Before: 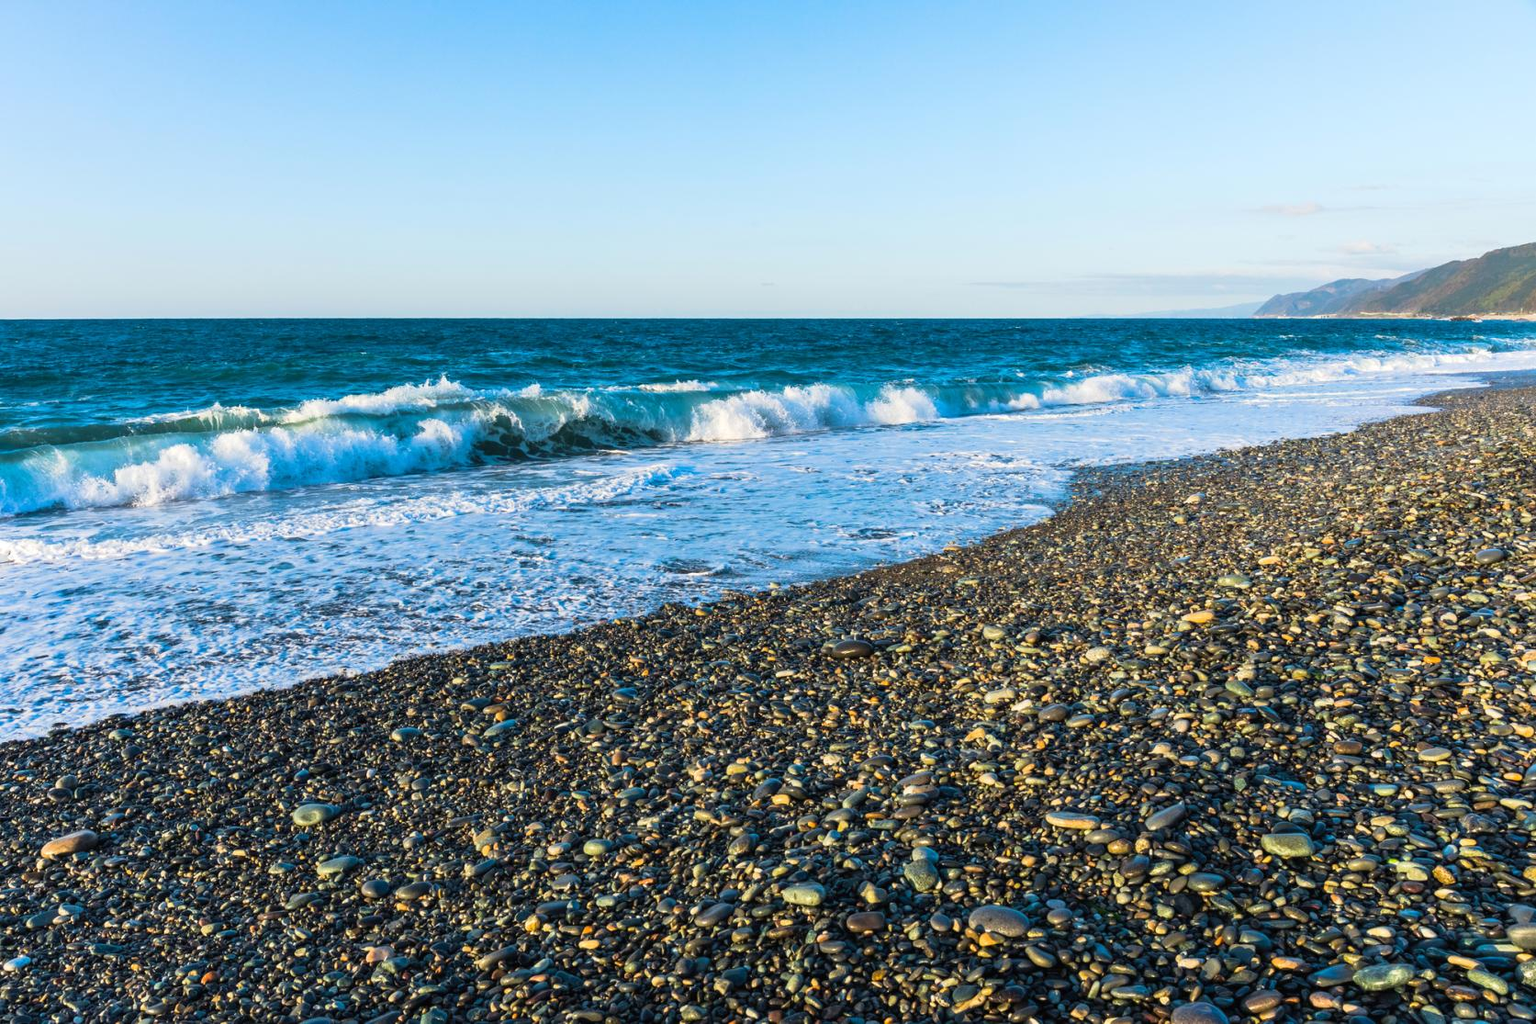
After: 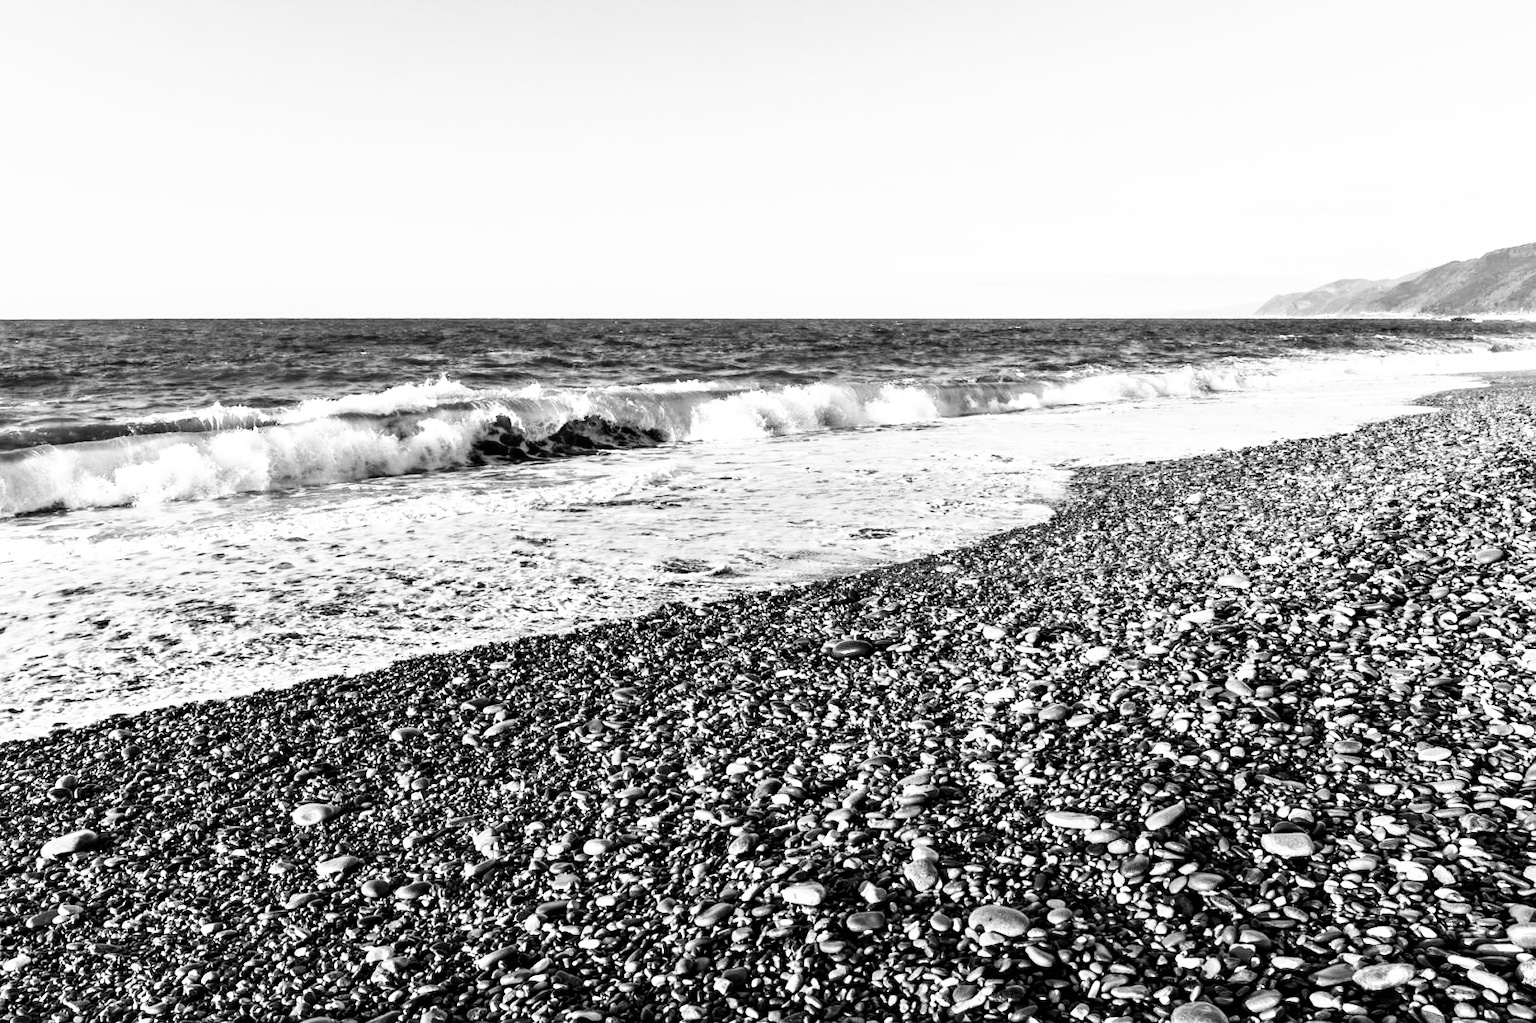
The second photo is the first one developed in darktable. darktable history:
contrast equalizer: y [[0.545, 0.572, 0.59, 0.59, 0.571, 0.545], [0.5 ×6], [0.5 ×6], [0 ×6], [0 ×6]]
base curve: curves: ch0 [(0, 0) (0.007, 0.004) (0.027, 0.03) (0.046, 0.07) (0.207, 0.54) (0.442, 0.872) (0.673, 0.972) (1, 1)], preserve colors none
color zones: curves: ch0 [(0.004, 0.588) (0.116, 0.636) (0.259, 0.476) (0.423, 0.464) (0.75, 0.5)]; ch1 [(0, 0) (0.143, 0) (0.286, 0) (0.429, 0) (0.571, 0) (0.714, 0) (0.857, 0)]
